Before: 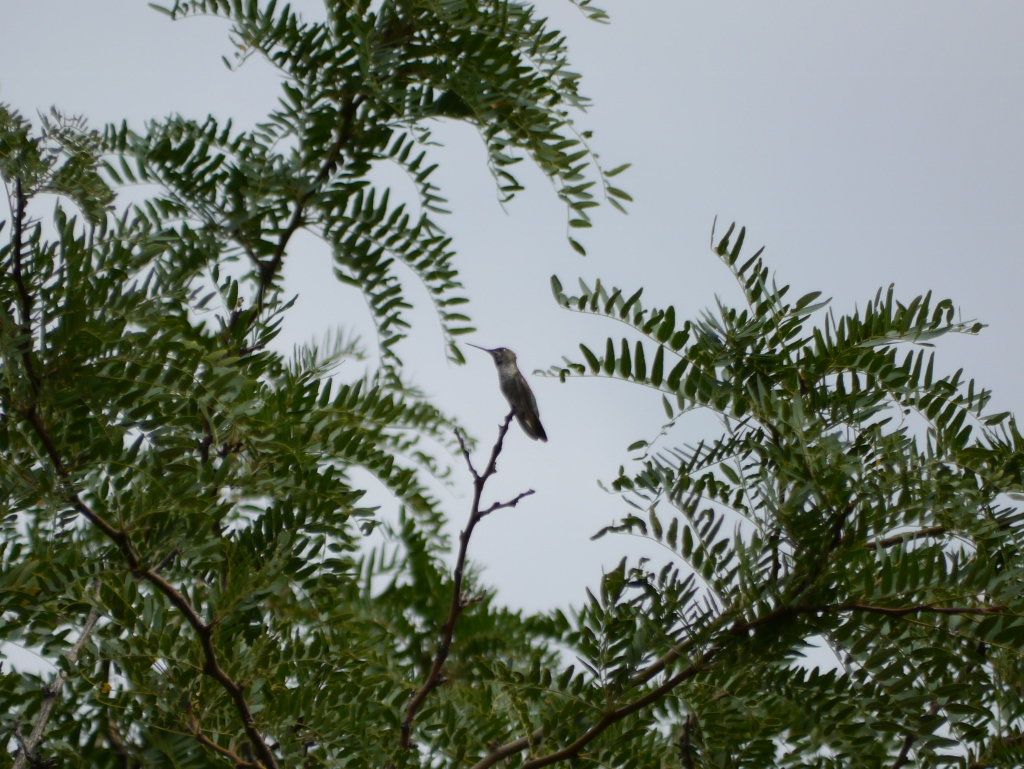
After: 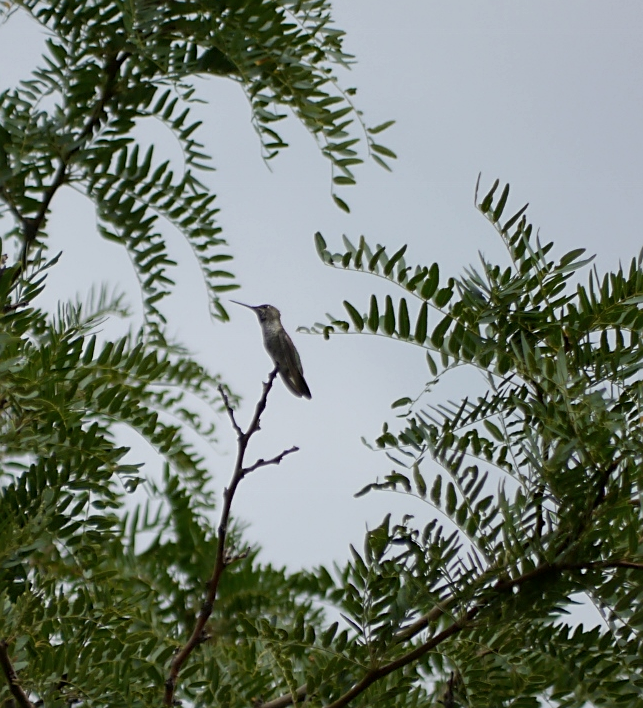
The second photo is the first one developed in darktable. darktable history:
crop and rotate: left 23.095%, top 5.621%, right 14.084%, bottom 2.303%
local contrast: highlights 101%, shadows 99%, detail 120%, midtone range 0.2
sharpen: on, module defaults
shadows and highlights: shadows 25.55, highlights -26.17
